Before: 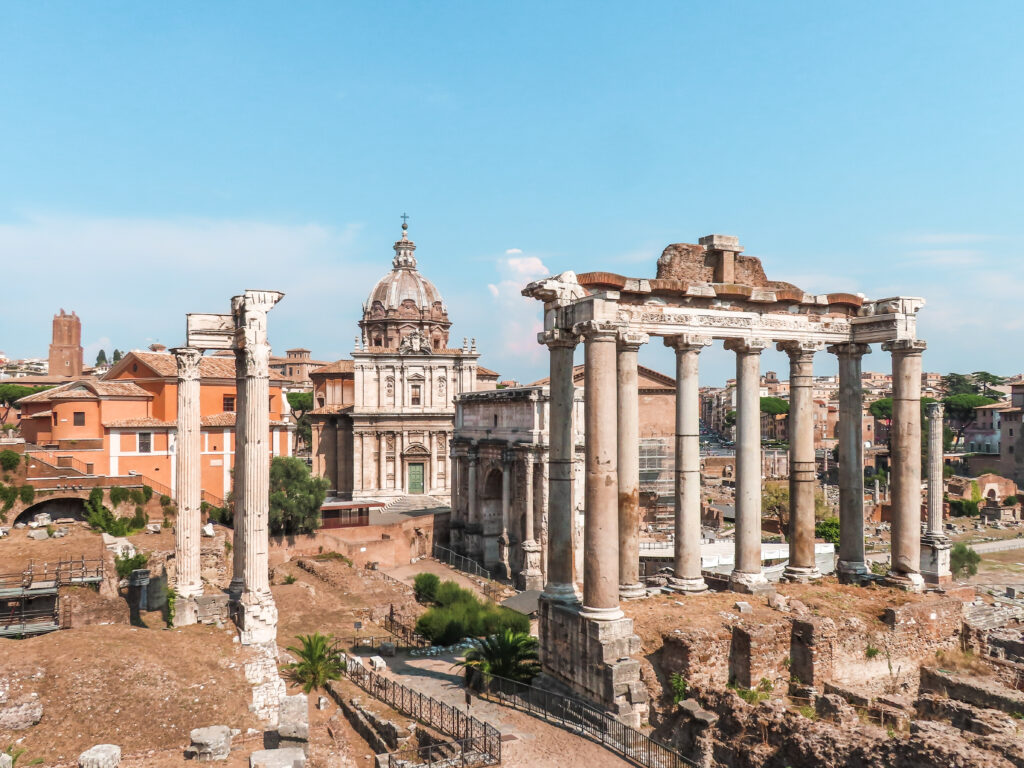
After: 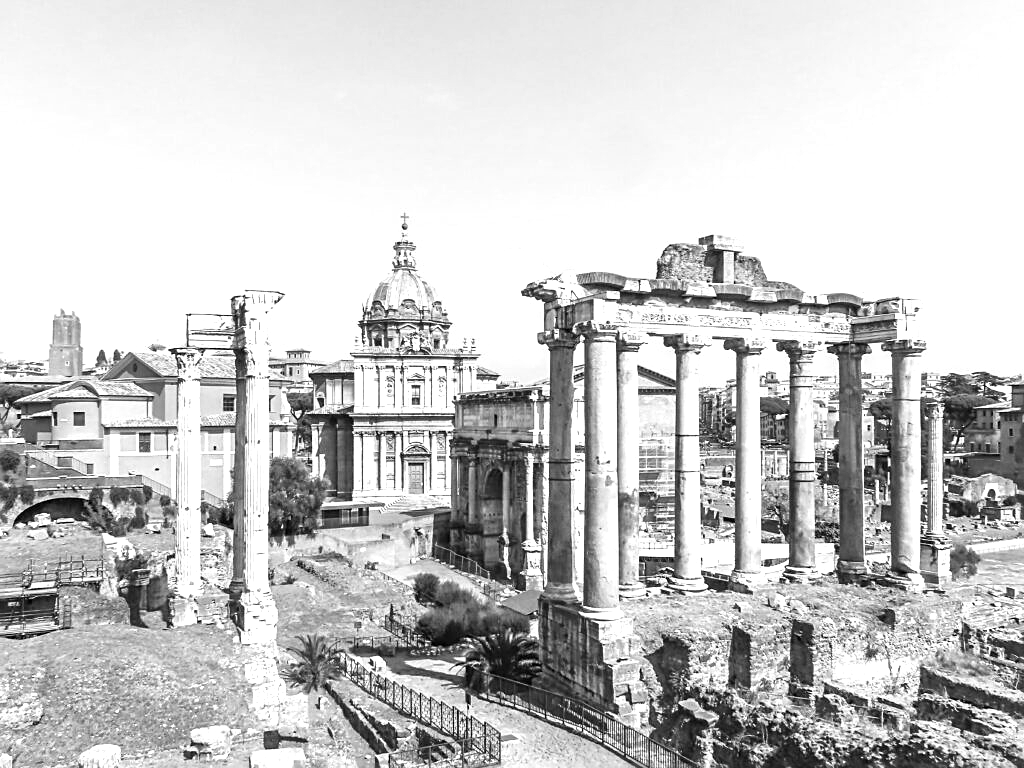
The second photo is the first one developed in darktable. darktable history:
monochrome: on, module defaults
white balance: emerald 1
sharpen: on, module defaults
exposure: black level correction -0.002, exposure 0.708 EV, compensate exposure bias true, compensate highlight preservation false
color balance rgb: shadows lift › luminance -28.76%, shadows lift › chroma 10%, shadows lift › hue 230°, power › chroma 0.5%, power › hue 215°, highlights gain › luminance 7.14%, highlights gain › chroma 1%, highlights gain › hue 50°, global offset › luminance -0.29%, global offset › hue 260°, perceptual saturation grading › global saturation 20%, perceptual saturation grading › highlights -13.92%, perceptual saturation grading › shadows 50%
